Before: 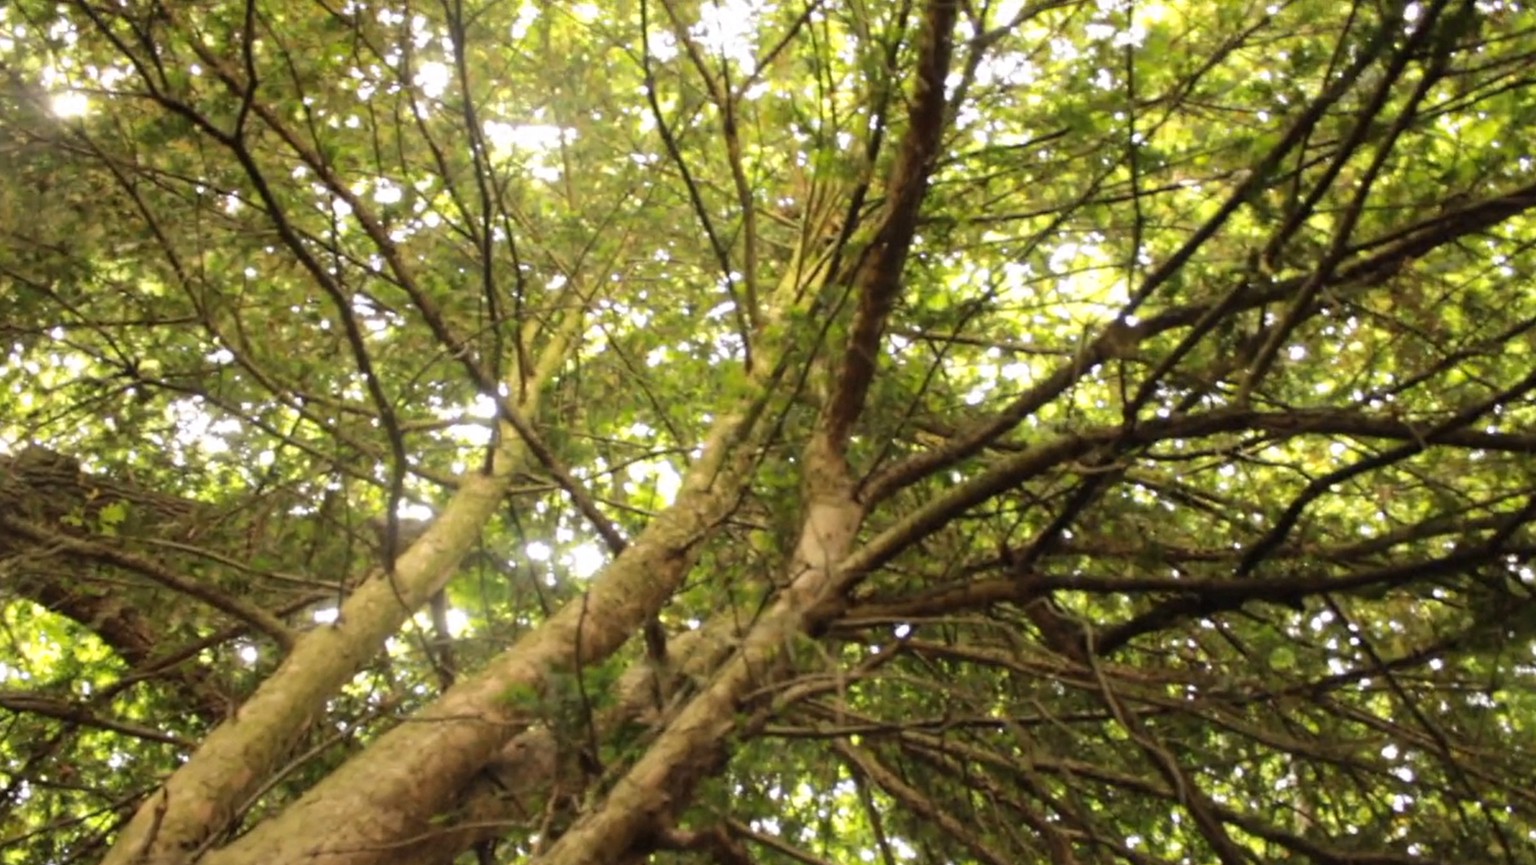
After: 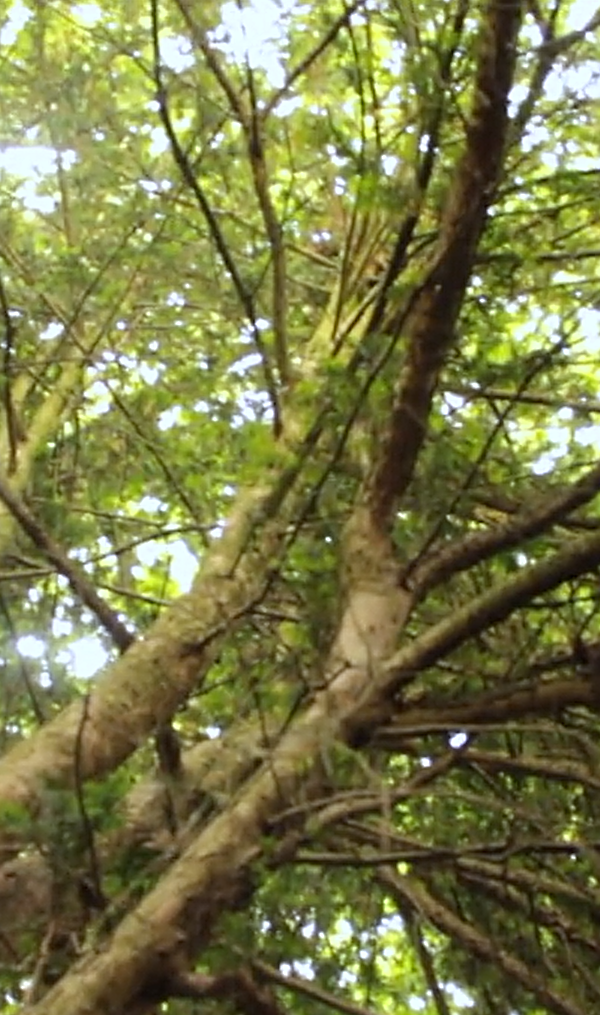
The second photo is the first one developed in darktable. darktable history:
crop: left 33.36%, right 33.36%
sharpen: on, module defaults
white balance: red 0.931, blue 1.11
